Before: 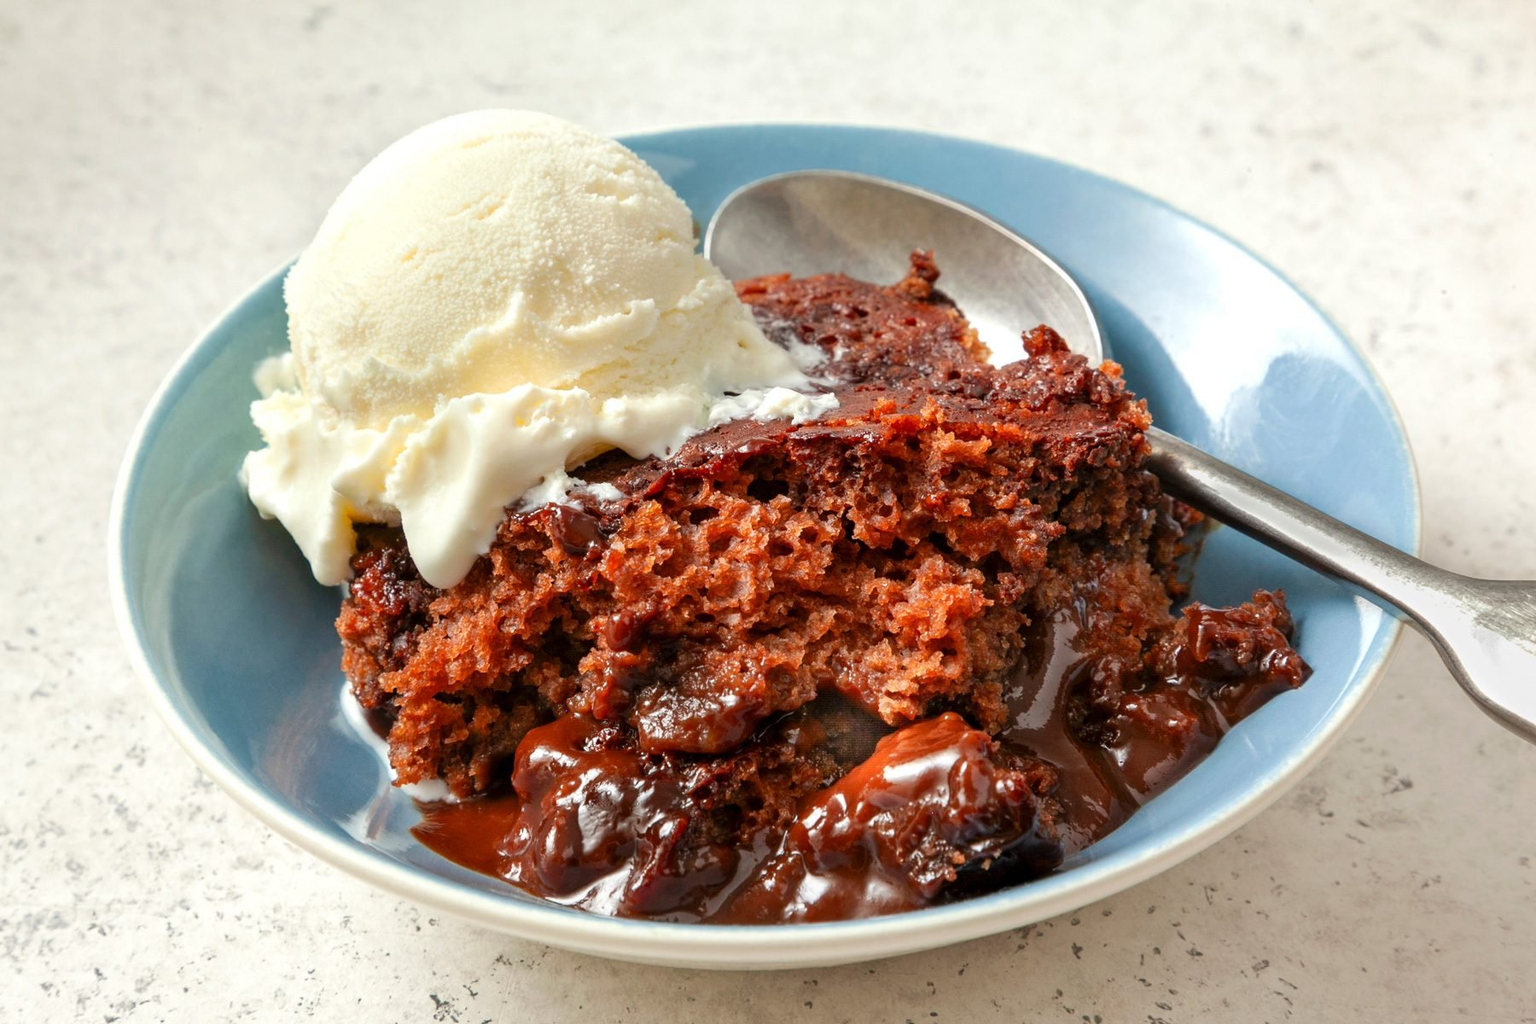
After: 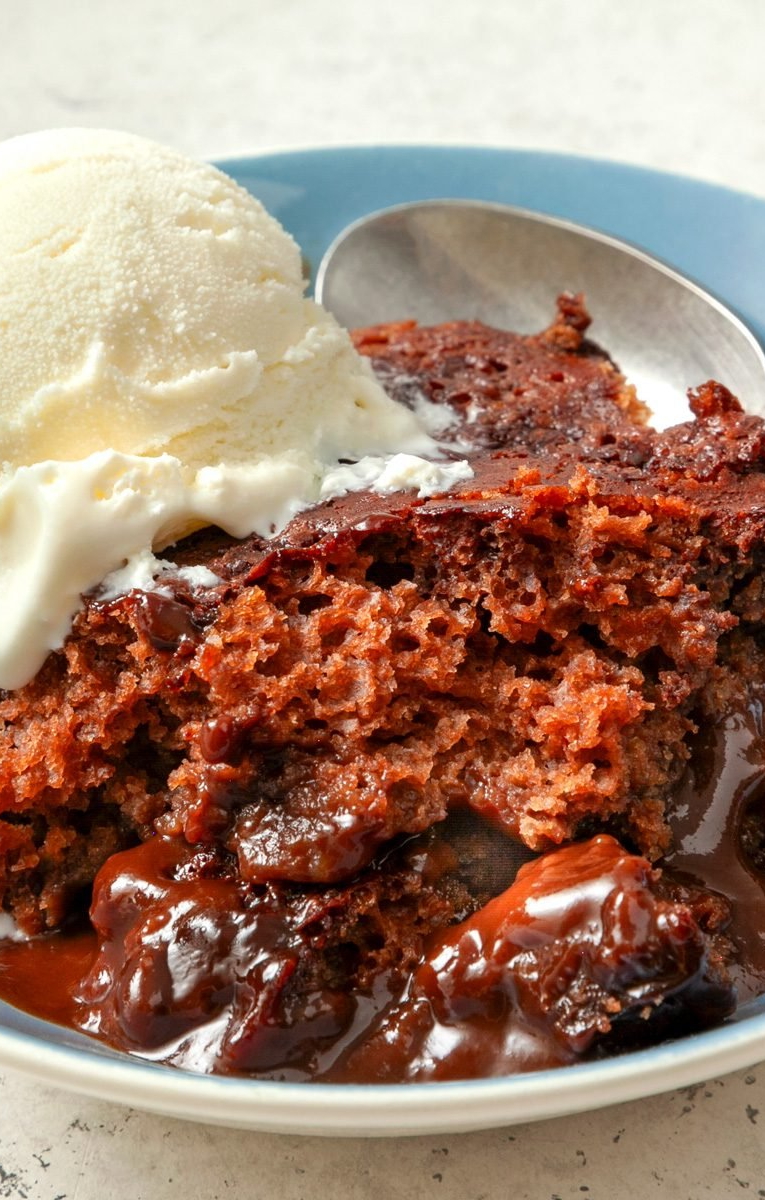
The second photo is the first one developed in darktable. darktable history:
crop: left 28.351%, right 29.112%
